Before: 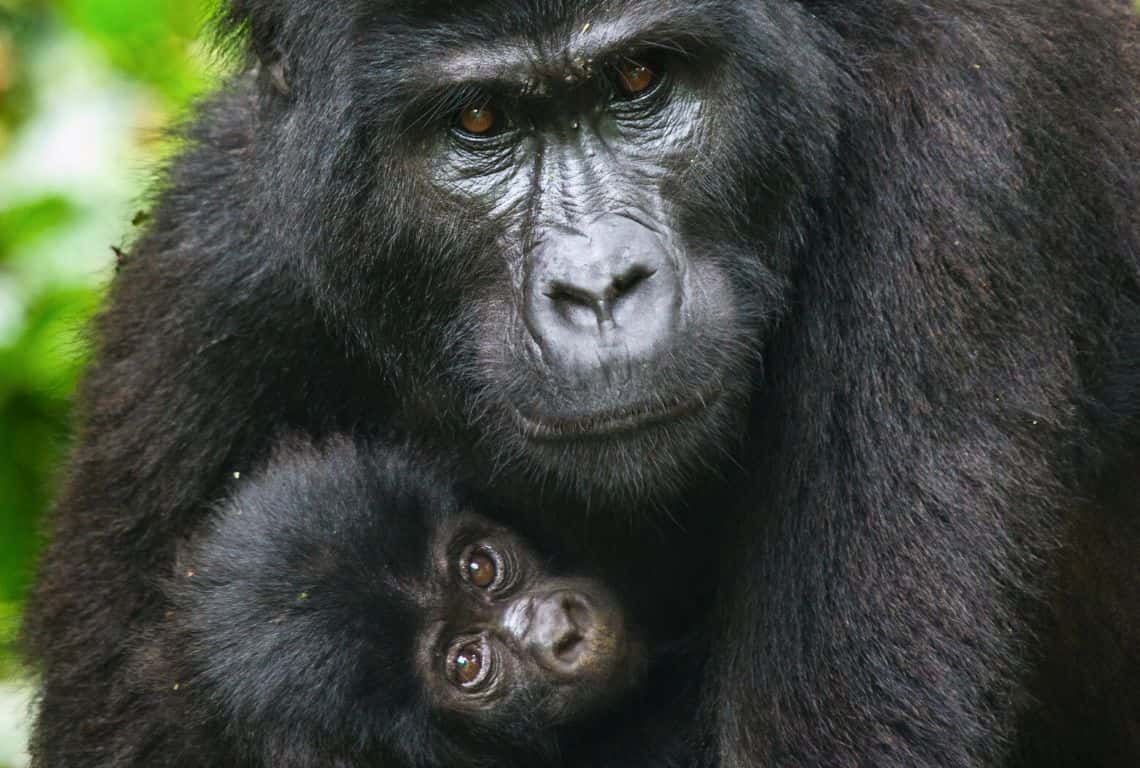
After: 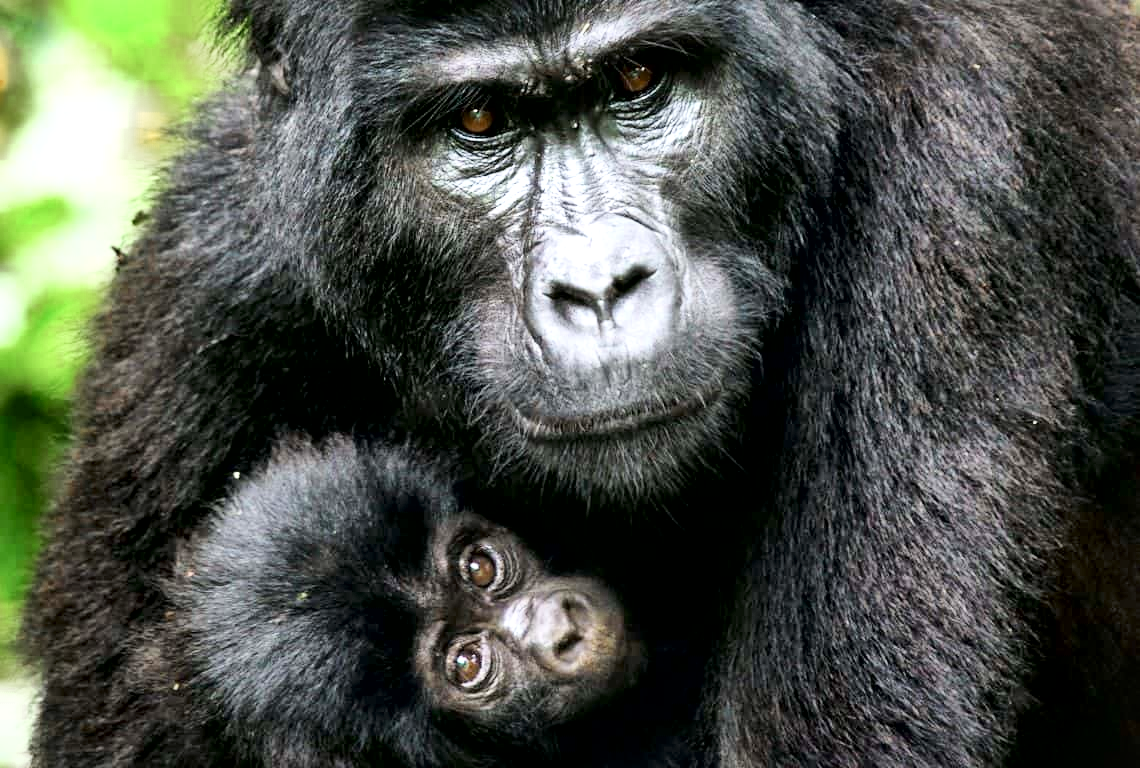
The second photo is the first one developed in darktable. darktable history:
exposure: black level correction 0, exposure 0.696 EV, compensate exposure bias true, compensate highlight preservation false
filmic rgb: black relative exposure -7.99 EV, white relative exposure 3.83 EV, hardness 4.32
tone curve: curves: ch0 [(0, 0) (0.003, 0.016) (0.011, 0.016) (0.025, 0.016) (0.044, 0.017) (0.069, 0.026) (0.1, 0.044) (0.136, 0.074) (0.177, 0.121) (0.224, 0.183) (0.277, 0.248) (0.335, 0.326) (0.399, 0.413) (0.468, 0.511) (0.543, 0.612) (0.623, 0.717) (0.709, 0.818) (0.801, 0.911) (0.898, 0.979) (1, 1)], color space Lab, independent channels, preserve colors none
color zones: curves: ch0 [(0.11, 0.396) (0.195, 0.36) (0.25, 0.5) (0.303, 0.412) (0.357, 0.544) (0.75, 0.5) (0.967, 0.328)]; ch1 [(0, 0.468) (0.112, 0.512) (0.202, 0.6) (0.25, 0.5) (0.307, 0.352) (0.357, 0.544) (0.75, 0.5) (0.963, 0.524)]
local contrast: mode bilateral grid, contrast 24, coarseness 60, detail 151%, midtone range 0.2
